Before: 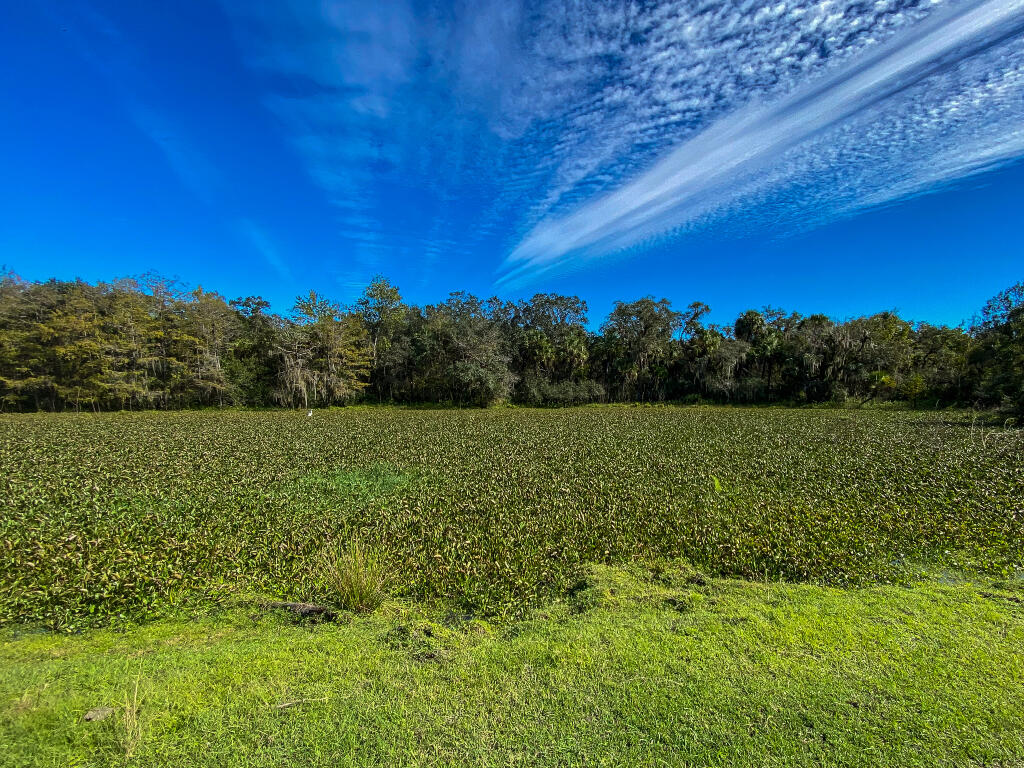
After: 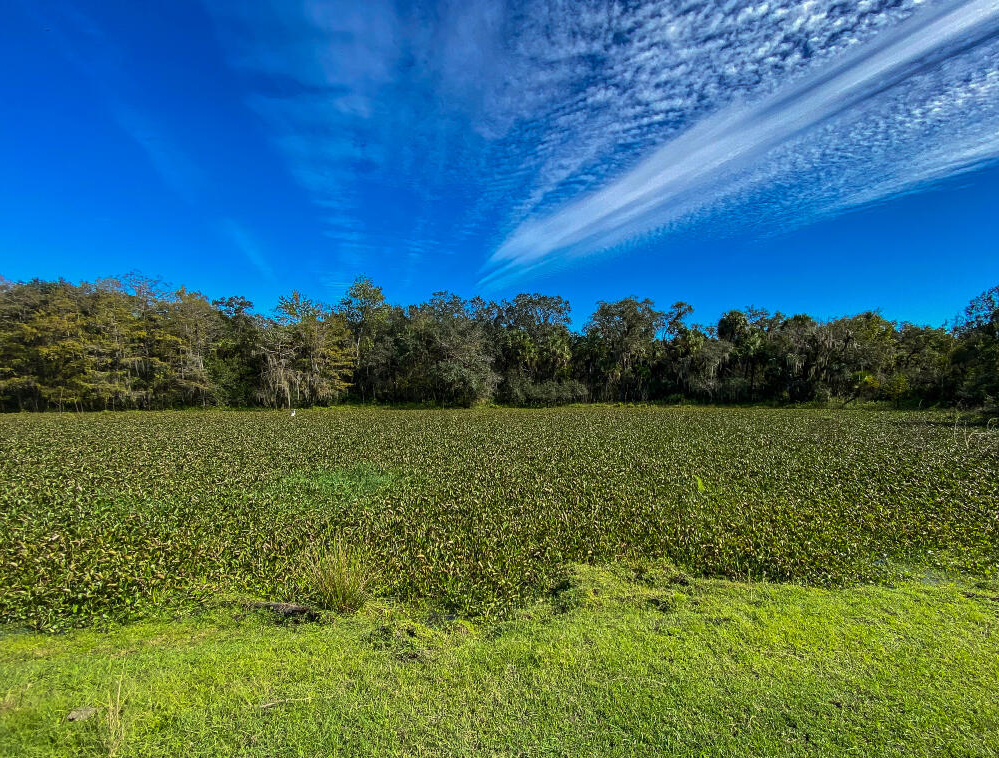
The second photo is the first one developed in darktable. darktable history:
crop and rotate: left 1.69%, right 0.713%, bottom 1.276%
